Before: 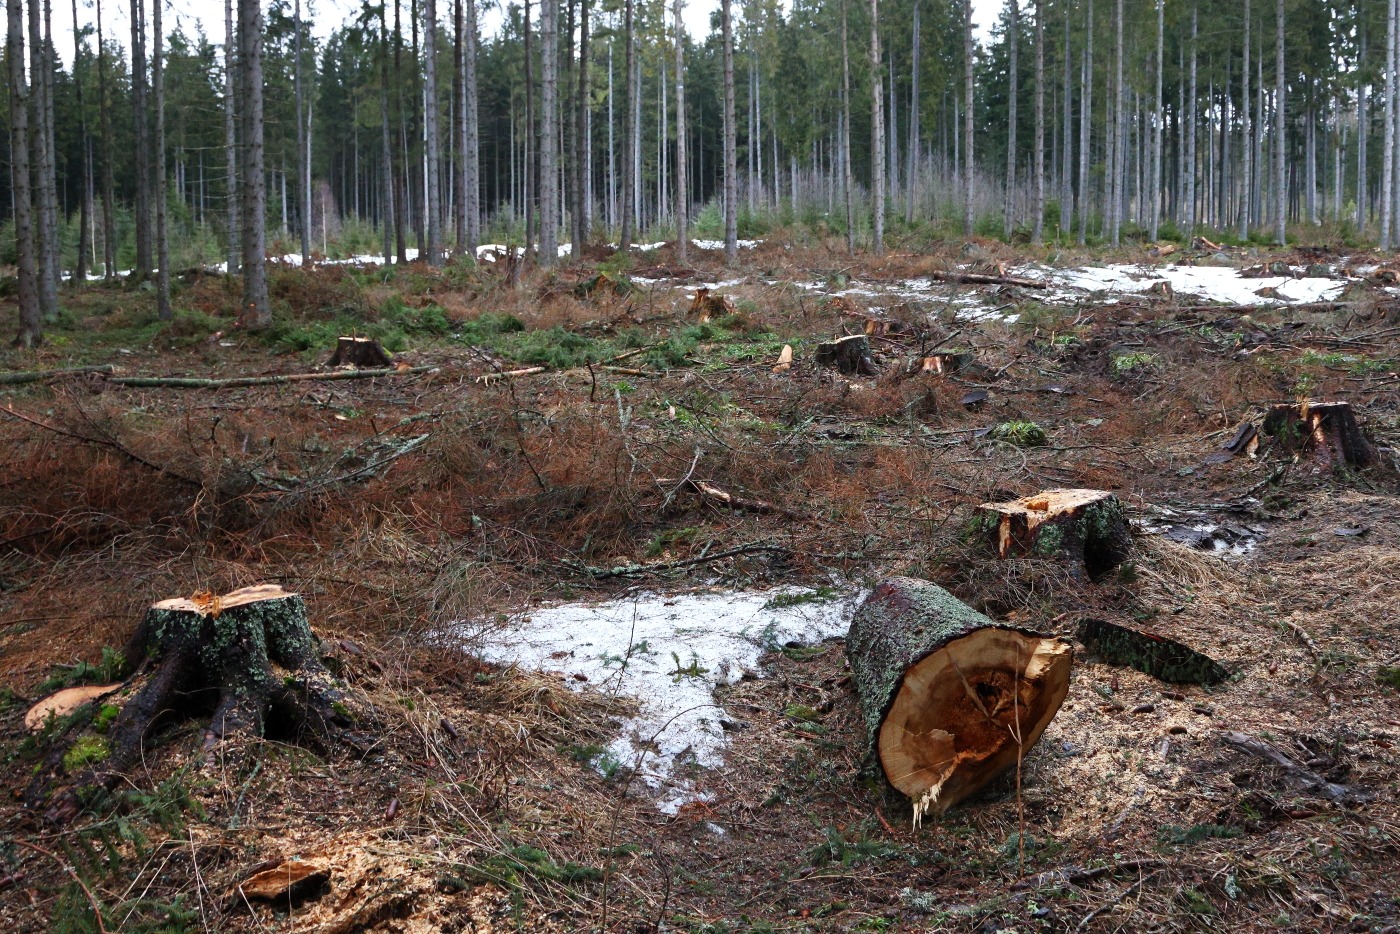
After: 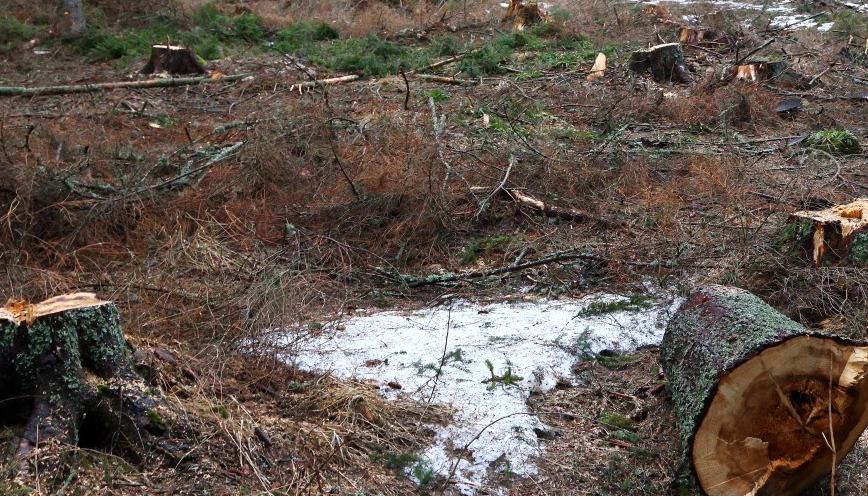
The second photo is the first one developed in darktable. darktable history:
color zones: curves: ch0 [(0, 0.558) (0.143, 0.548) (0.286, 0.447) (0.429, 0.259) (0.571, 0.5) (0.714, 0.5) (0.857, 0.593) (1, 0.558)]; ch1 [(0, 0.543) (0.01, 0.544) (0.12, 0.492) (0.248, 0.458) (0.5, 0.534) (0.748, 0.5) (0.99, 0.469) (1, 0.543)]; ch2 [(0, 0.507) (0.143, 0.522) (0.286, 0.505) (0.429, 0.5) (0.571, 0.5) (0.714, 0.5) (0.857, 0.5) (1, 0.507)]
crop: left 13.312%, top 31.28%, right 24.627%, bottom 15.582%
